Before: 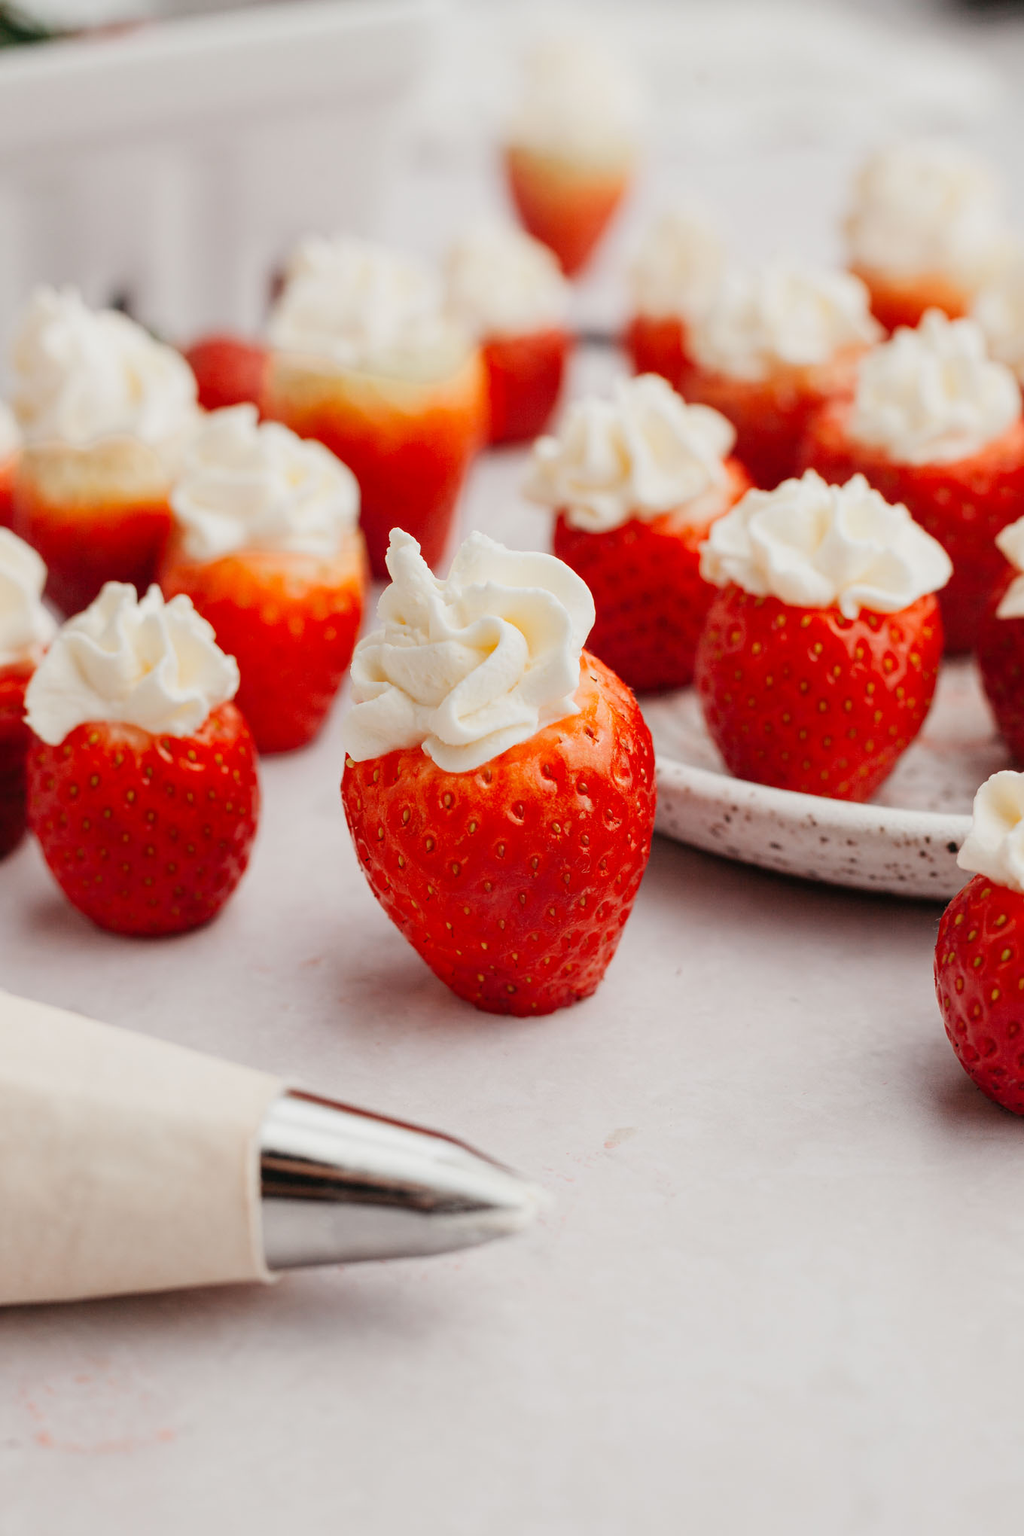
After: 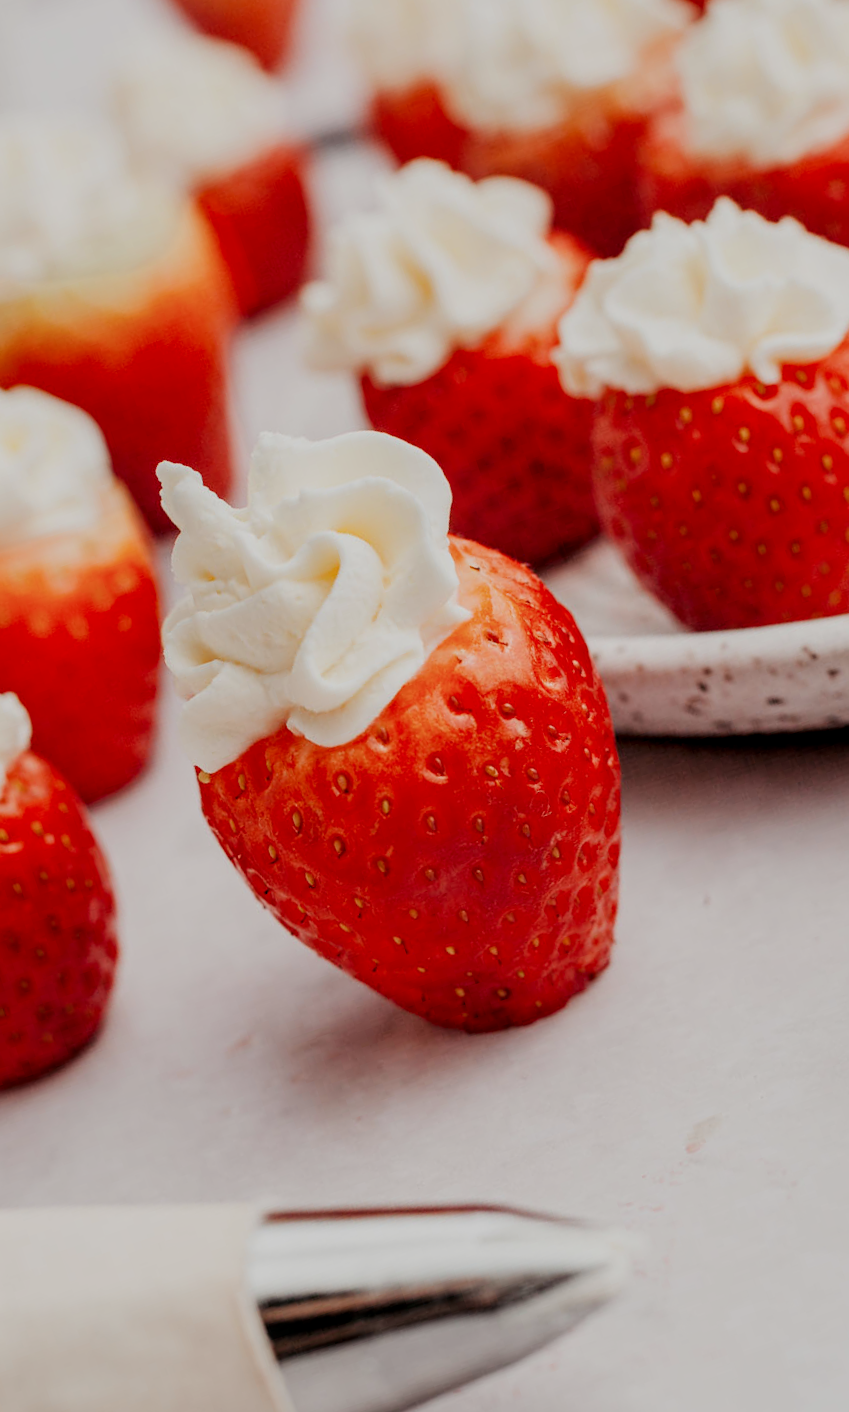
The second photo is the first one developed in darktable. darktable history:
crop and rotate: angle 18.66°, left 6.995%, right 3.845%, bottom 1.164%
local contrast: on, module defaults
filmic rgb: black relative exposure -7.65 EV, white relative exposure 4.56 EV, threshold 5.94 EV, hardness 3.61, iterations of high-quality reconstruction 0, enable highlight reconstruction true
